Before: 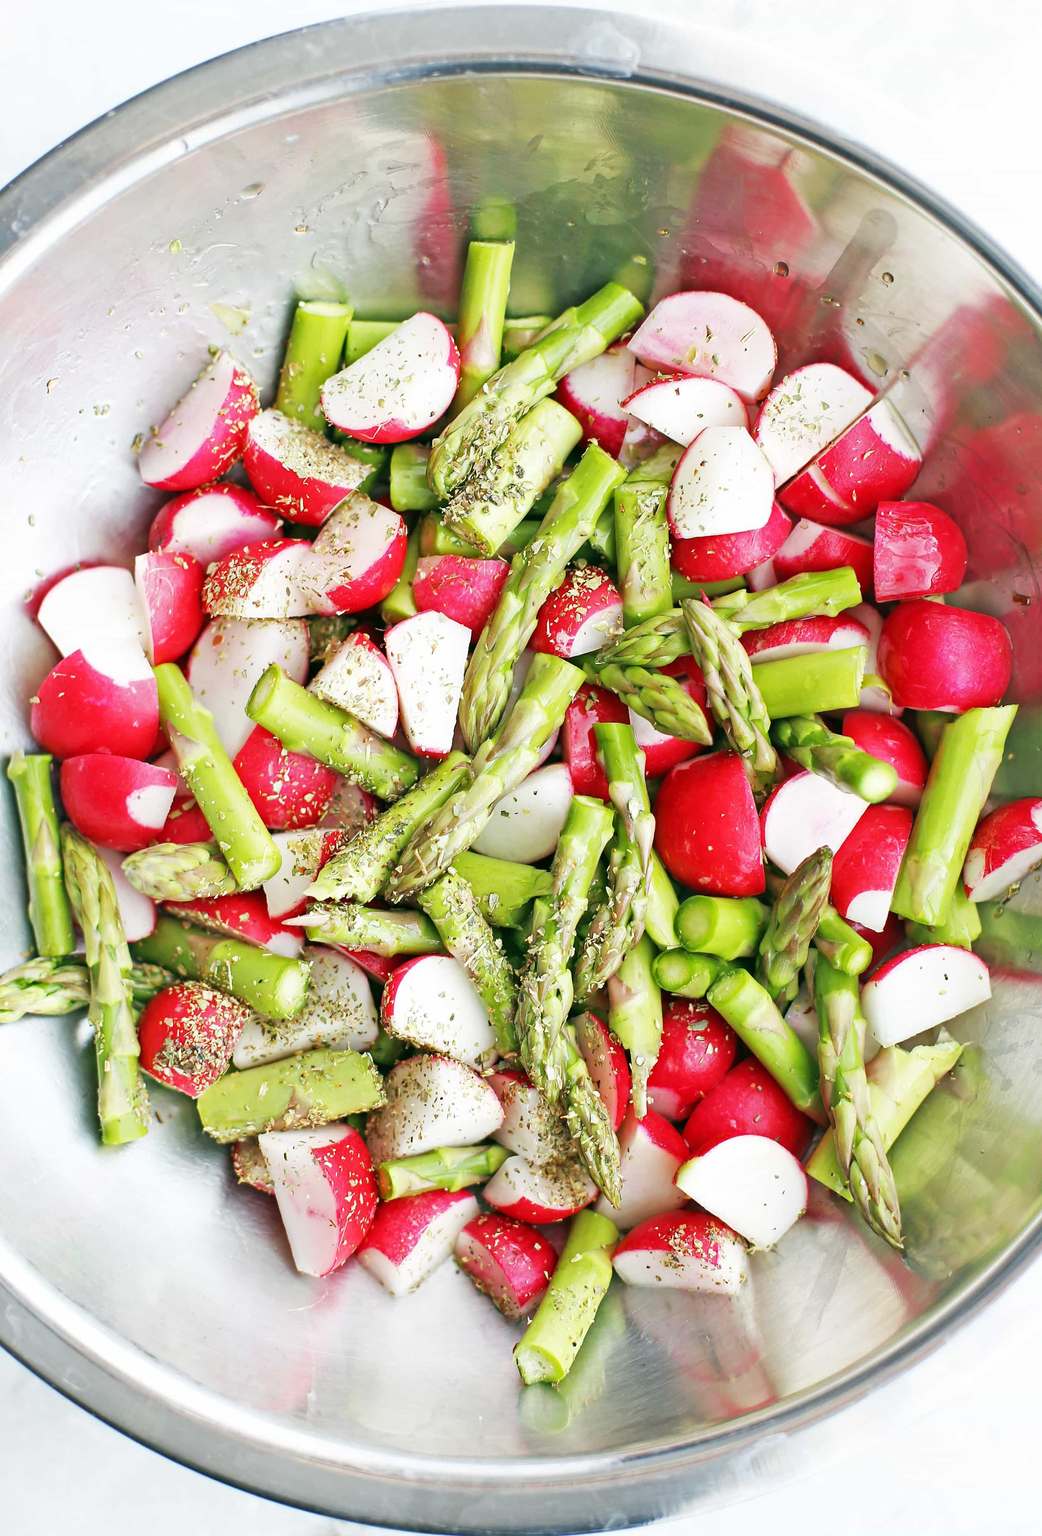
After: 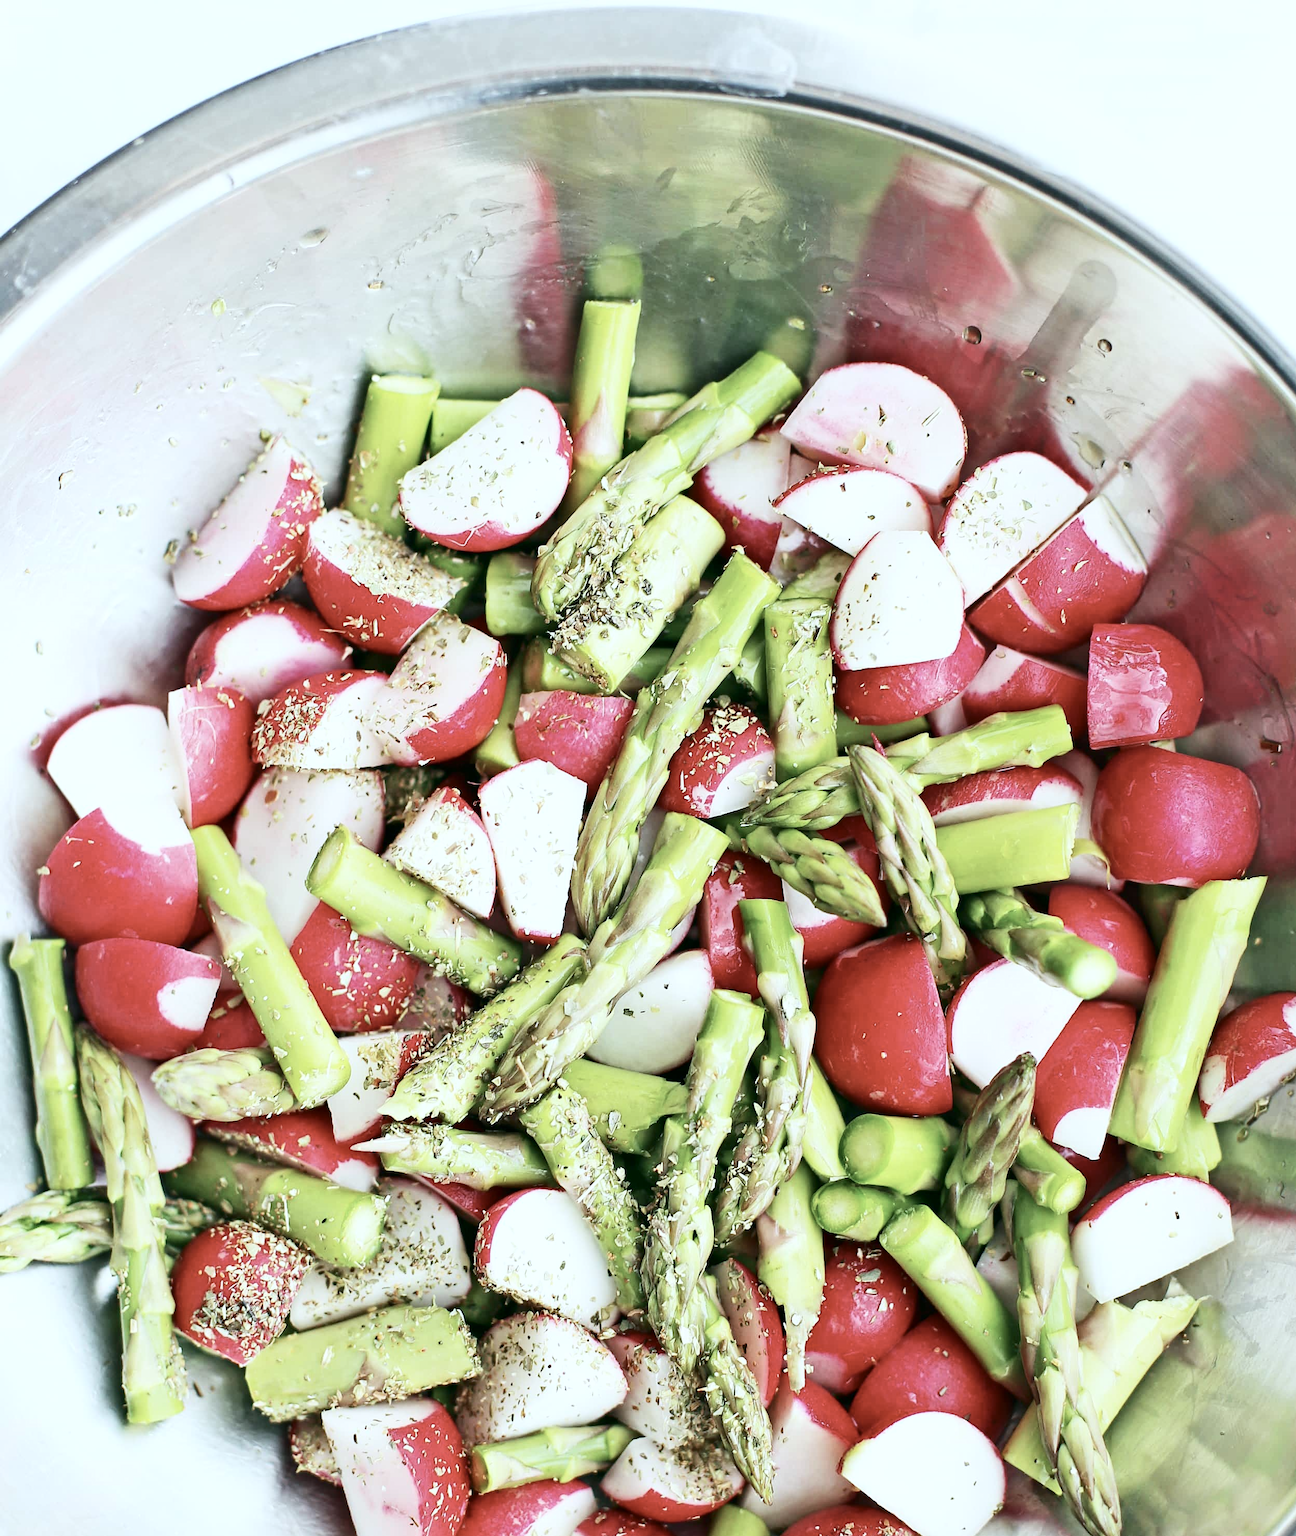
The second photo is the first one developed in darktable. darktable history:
contrast brightness saturation: contrast 0.246, saturation -0.324
crop: bottom 19.585%
color calibration: illuminant Planckian (black body), adaptation linear Bradford (ICC v4), x 0.365, y 0.367, temperature 4408.67 K
